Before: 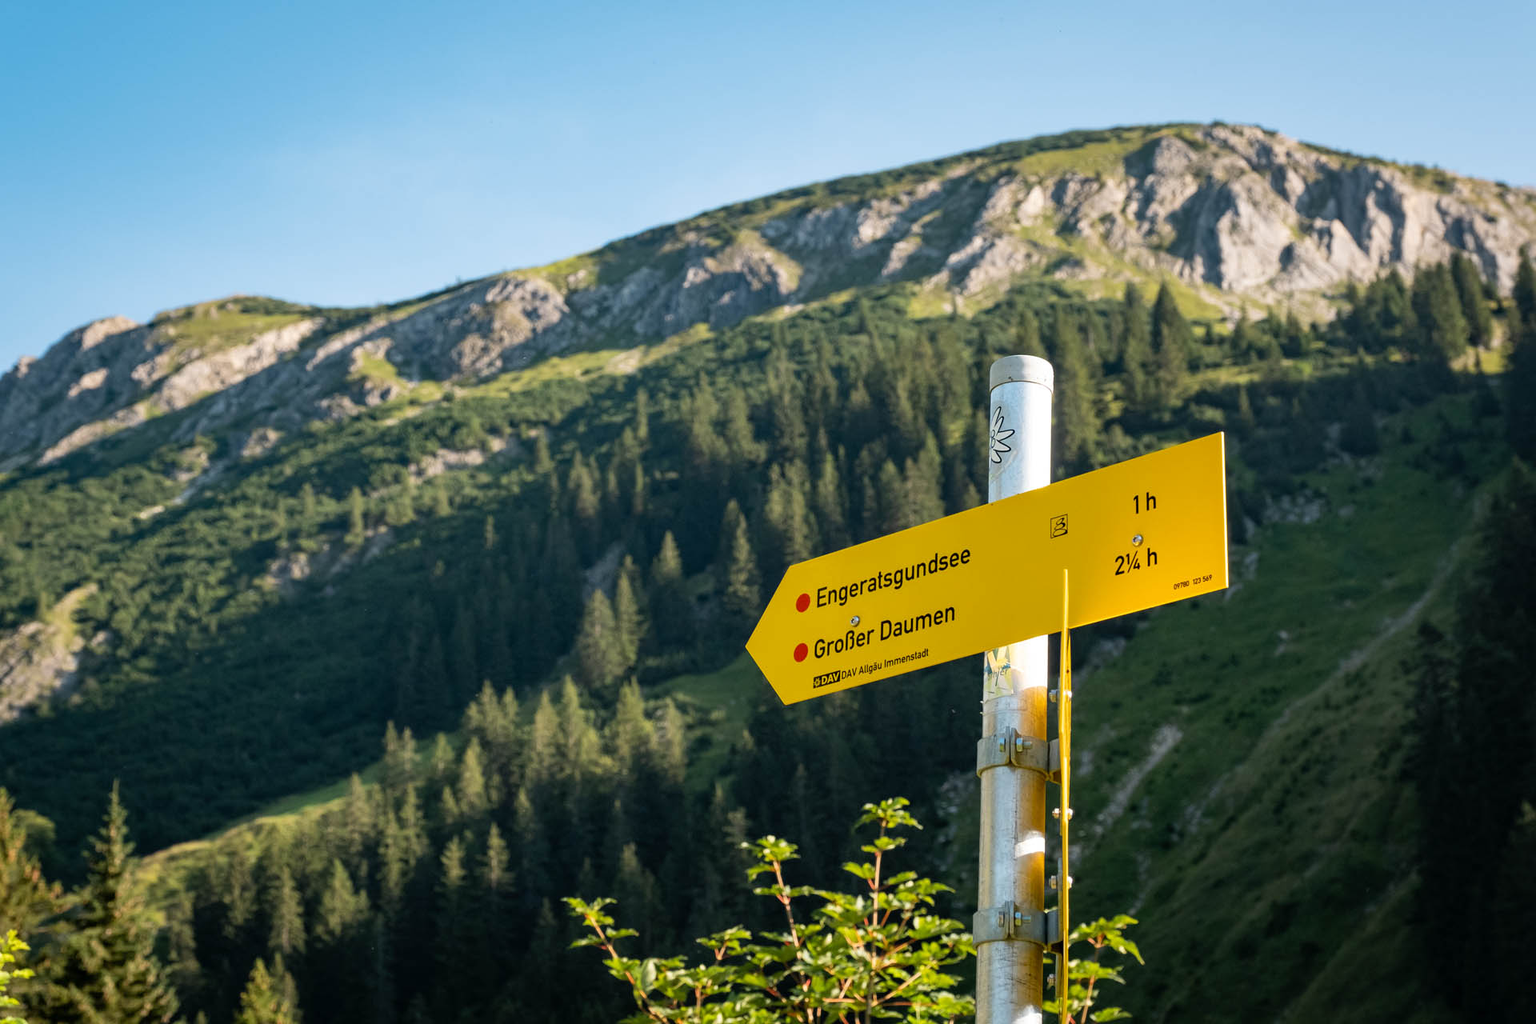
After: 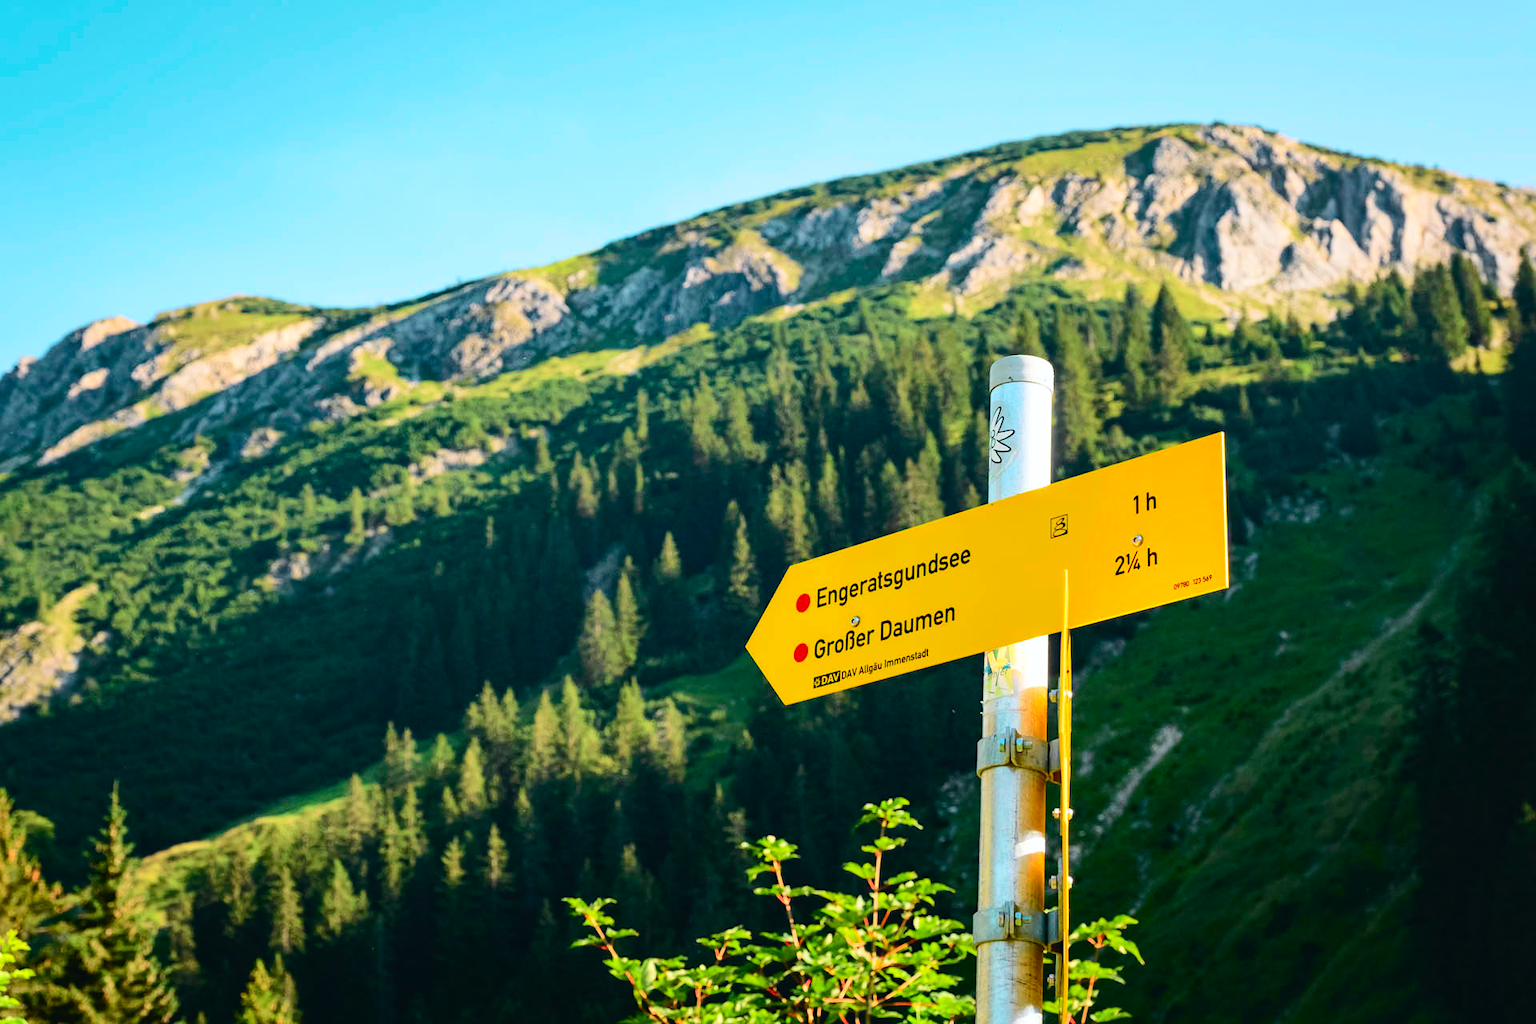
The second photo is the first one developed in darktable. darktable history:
tone curve: curves: ch0 [(0, 0.023) (0.103, 0.087) (0.277, 0.28) (0.438, 0.547) (0.546, 0.678) (0.735, 0.843) (0.994, 1)]; ch1 [(0, 0) (0.371, 0.261) (0.465, 0.42) (0.488, 0.477) (0.512, 0.513) (0.542, 0.581) (0.574, 0.647) (0.636, 0.747) (1, 1)]; ch2 [(0, 0) (0.369, 0.388) (0.449, 0.431) (0.478, 0.471) (0.516, 0.517) (0.575, 0.642) (0.649, 0.726) (1, 1)], color space Lab, independent channels, preserve colors none
